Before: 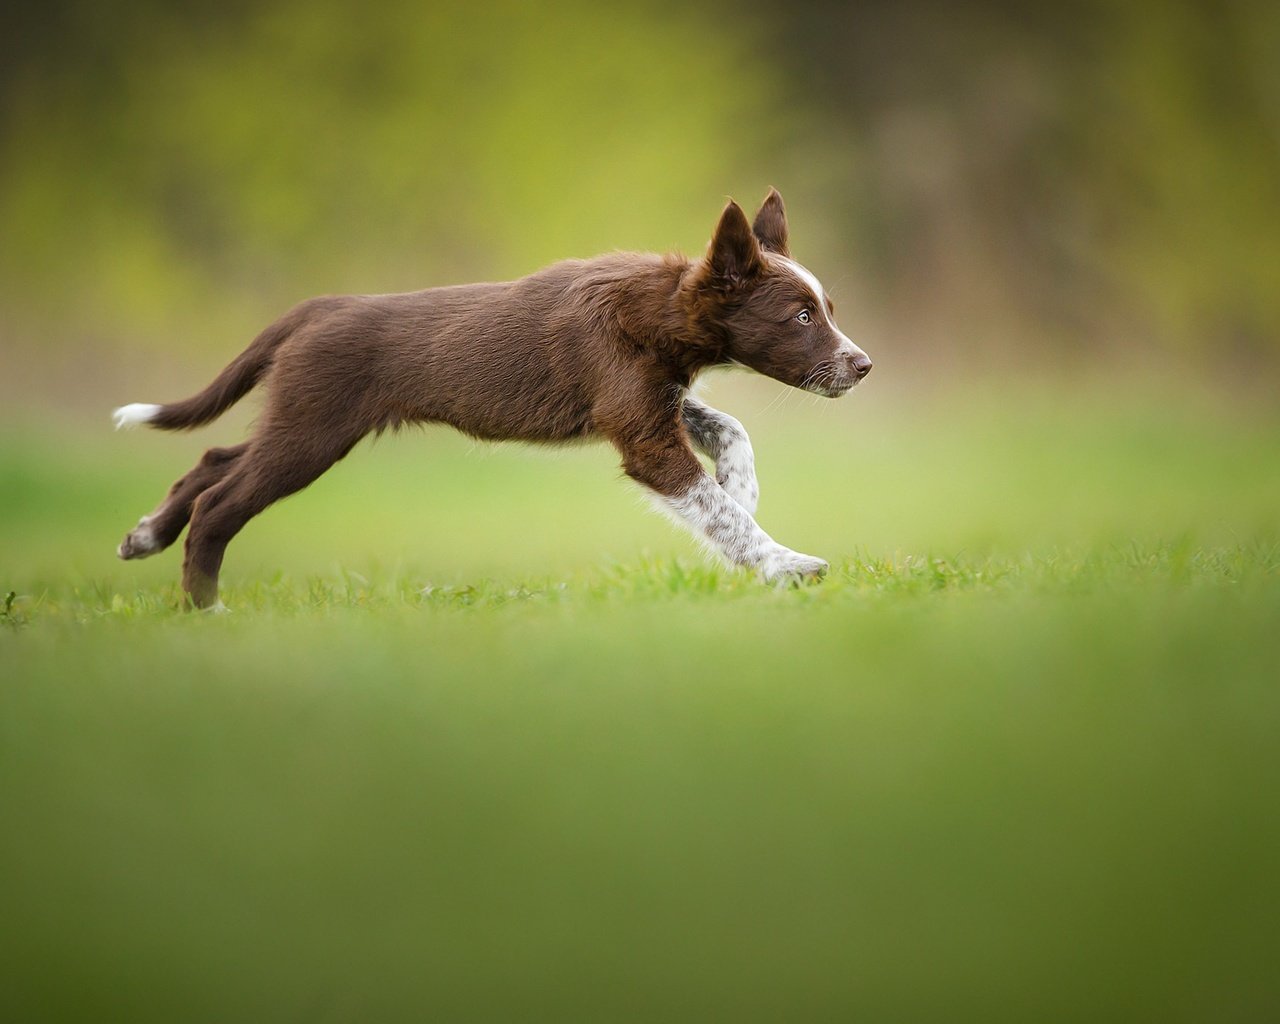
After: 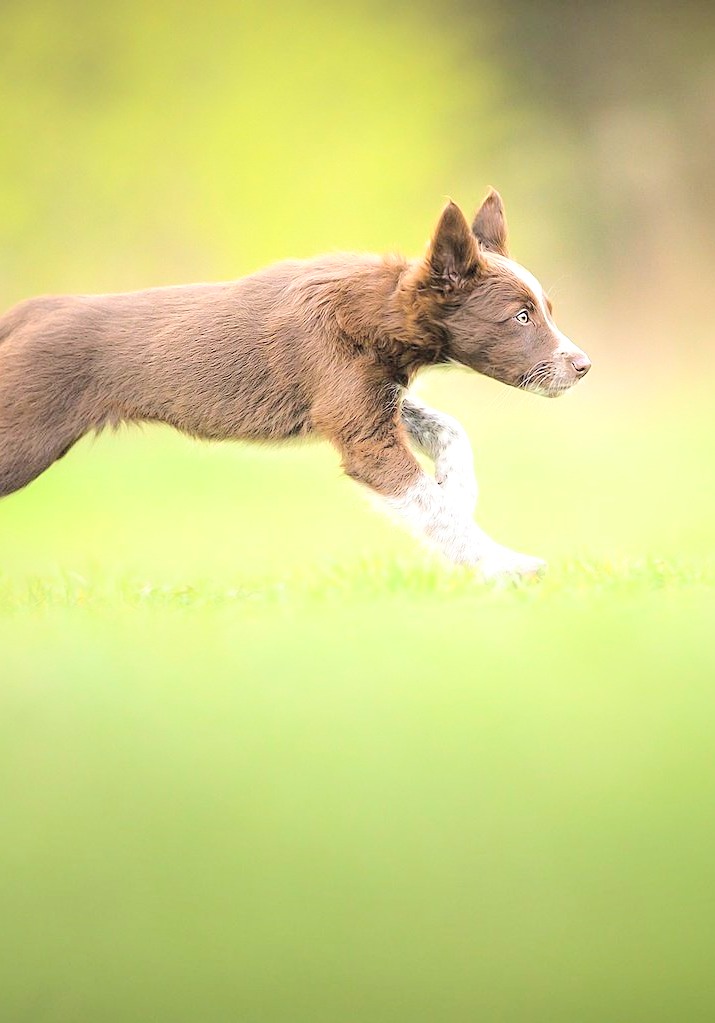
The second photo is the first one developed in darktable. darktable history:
shadows and highlights: shadows -38.49, highlights 63.92, soften with gaussian
crop: left 21.977%, right 22.146%, bottom 0.003%
exposure: exposure 0.6 EV, compensate highlight preservation false
contrast brightness saturation: contrast 0.096, brightness 0.307, saturation 0.144
sharpen: amount 0.216
local contrast: mode bilateral grid, contrast 21, coarseness 51, detail 129%, midtone range 0.2
